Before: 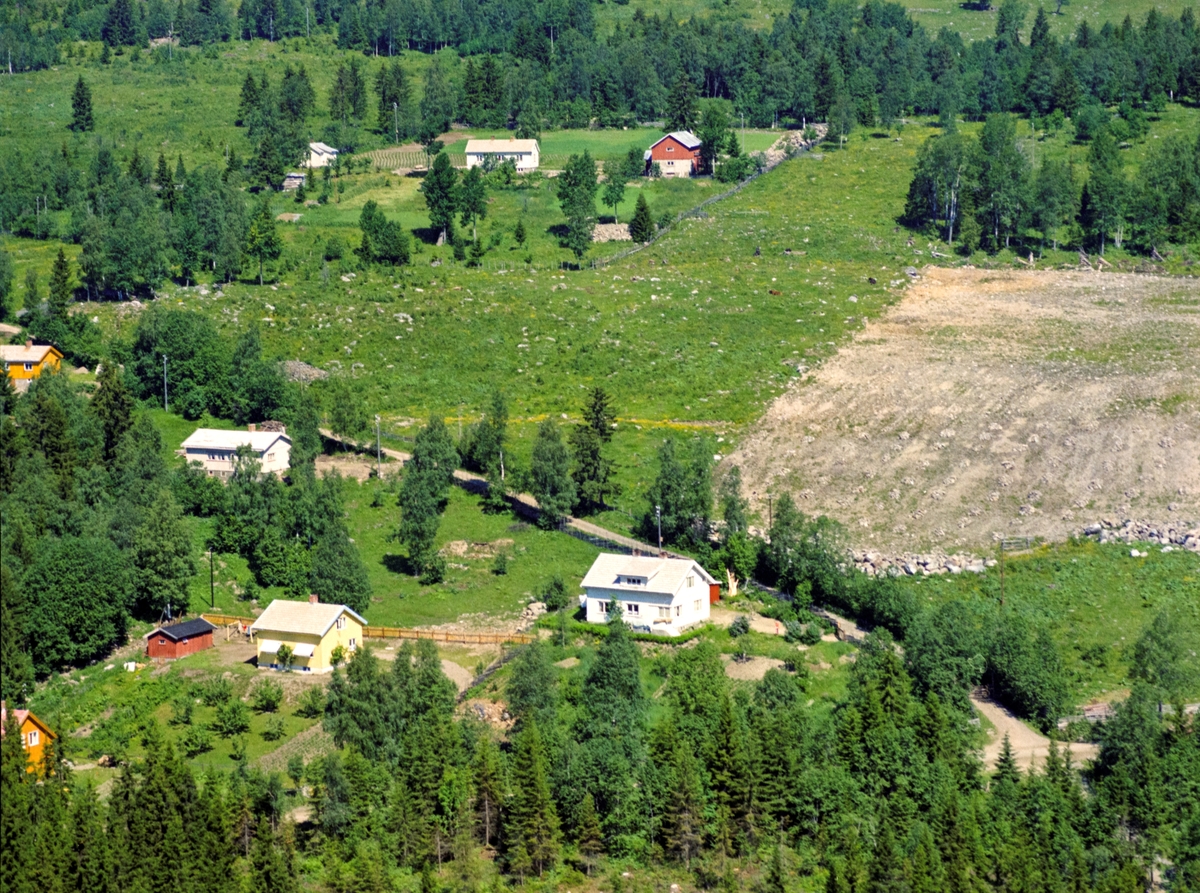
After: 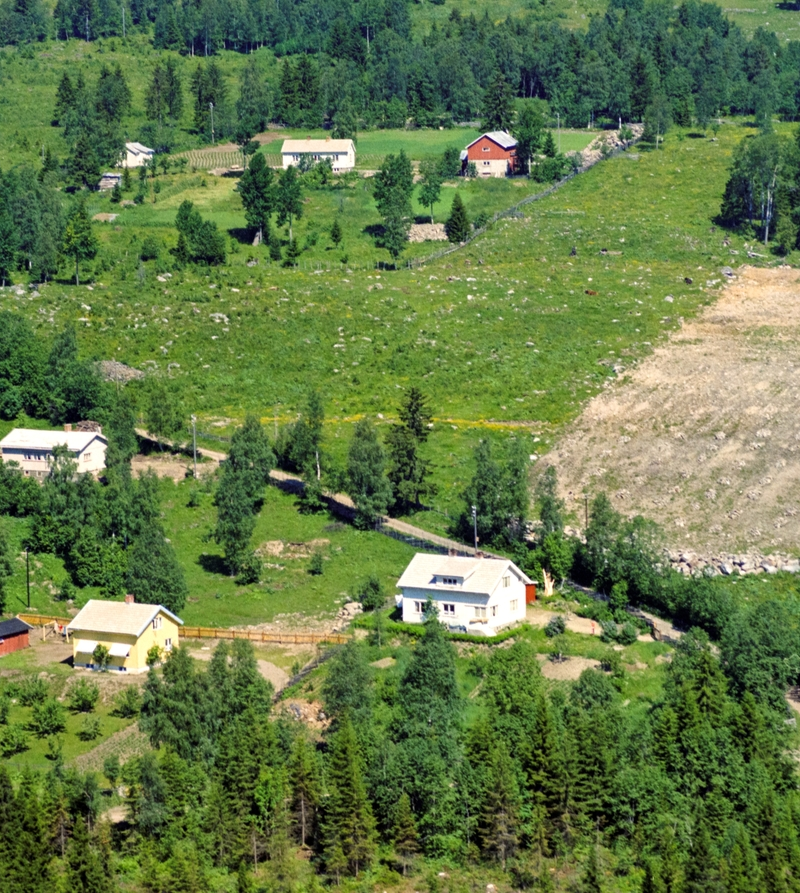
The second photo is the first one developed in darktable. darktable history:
crop: left 15.374%, right 17.897%
